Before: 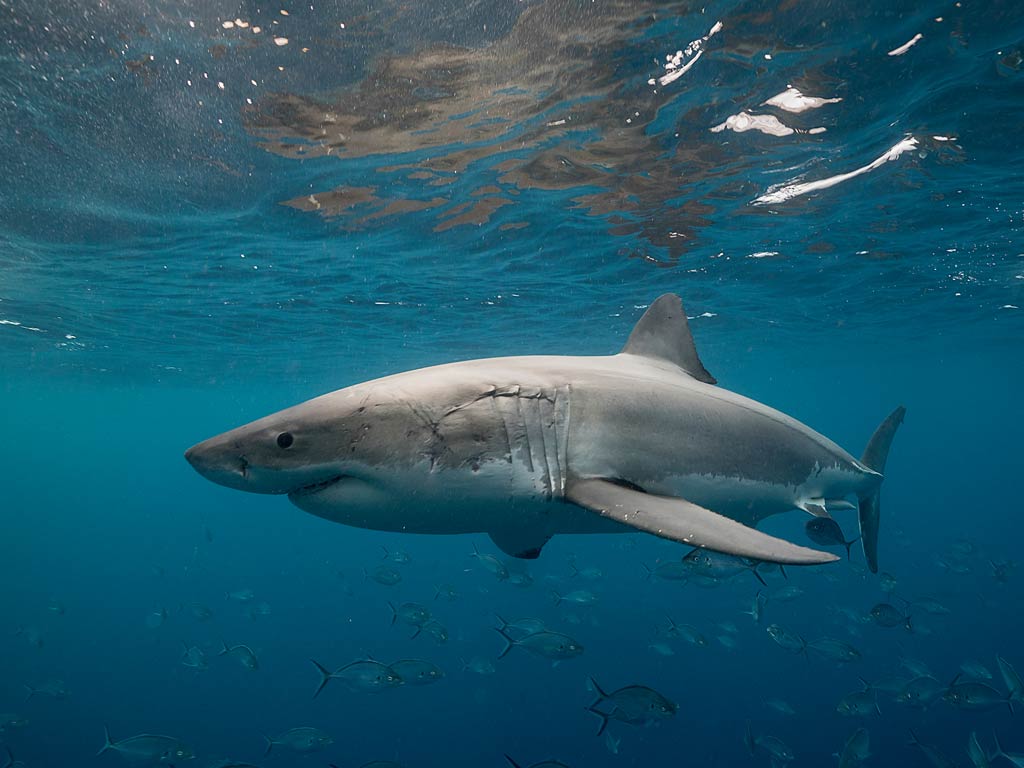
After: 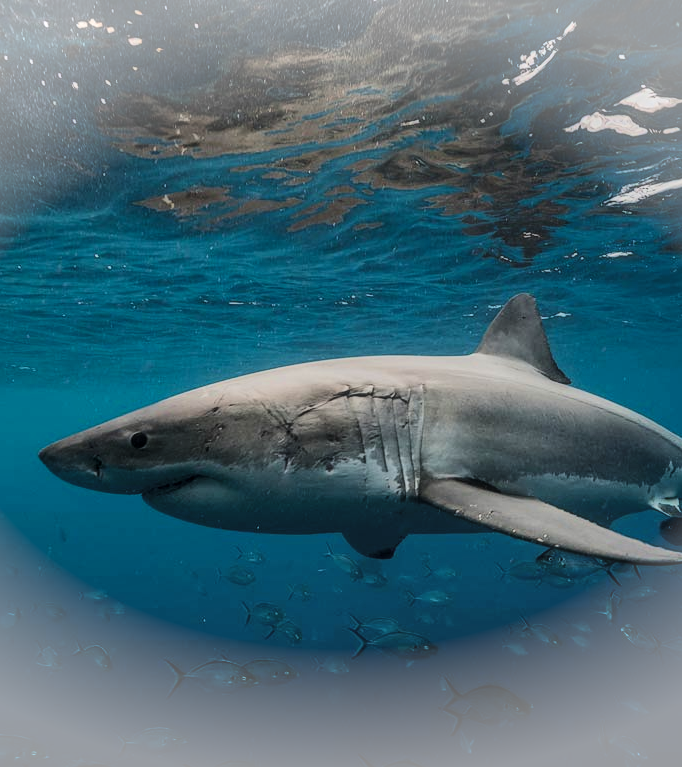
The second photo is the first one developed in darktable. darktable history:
shadows and highlights: radius 117.45, shadows 41.61, highlights -61.72, soften with gaussian
exposure: black level correction -0.04, exposure 0.059 EV, compensate highlight preservation false
filmic rgb: black relative exposure -4.21 EV, white relative exposure 5.14 EV, hardness 2.03, contrast 1.167, color science v6 (2022)
vignetting: fall-off start 99.82%, brightness 0.309, saturation -0.001, width/height ratio 1.308
contrast brightness saturation: contrast 0.129, brightness -0.221, saturation 0.147
local contrast: highlights 2%, shadows 1%, detail 134%
crop and rotate: left 14.346%, right 18.988%
